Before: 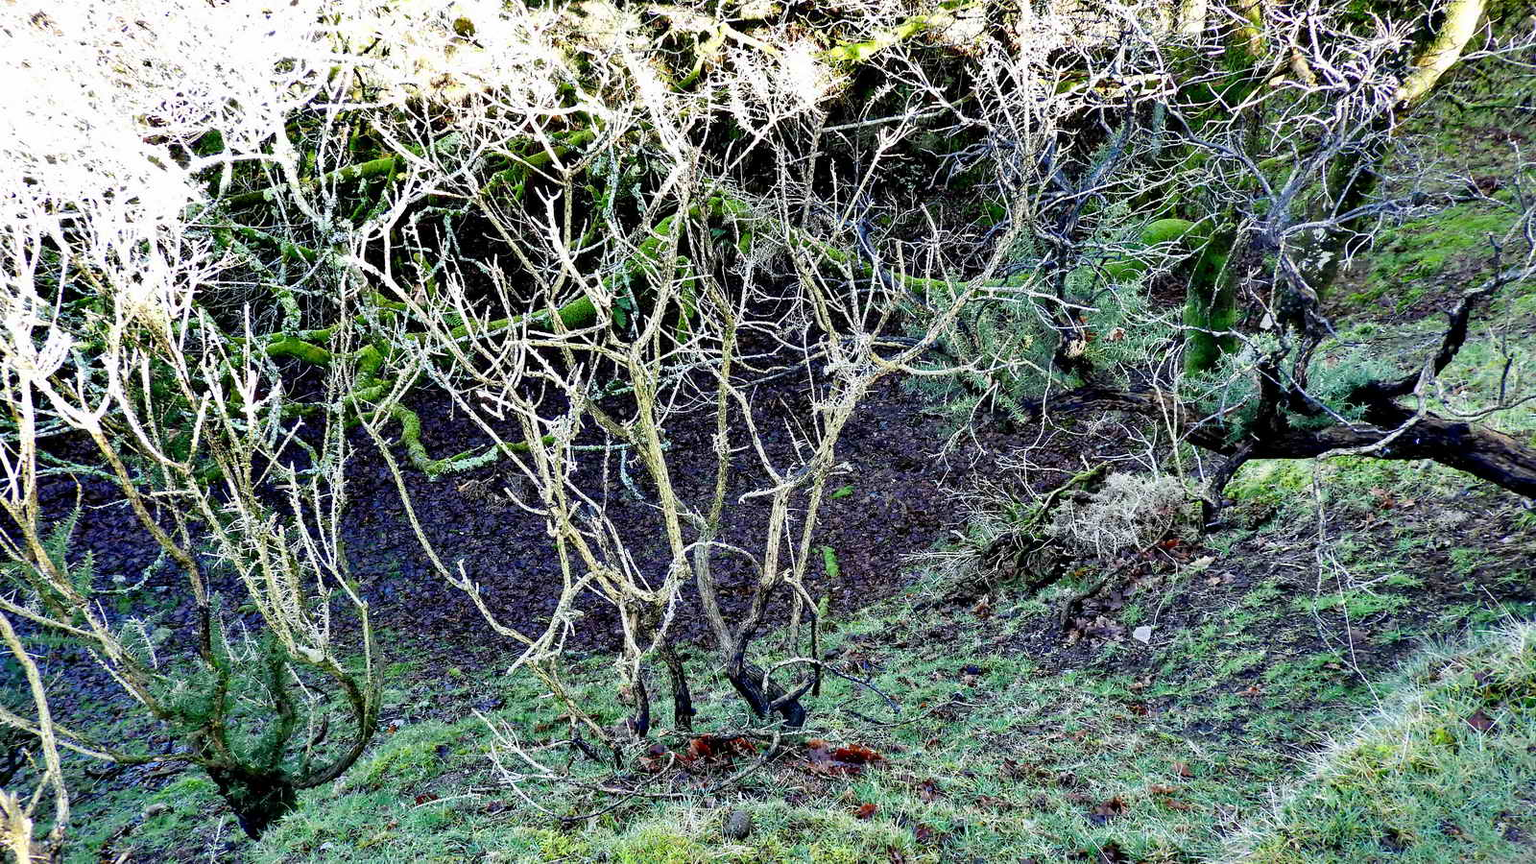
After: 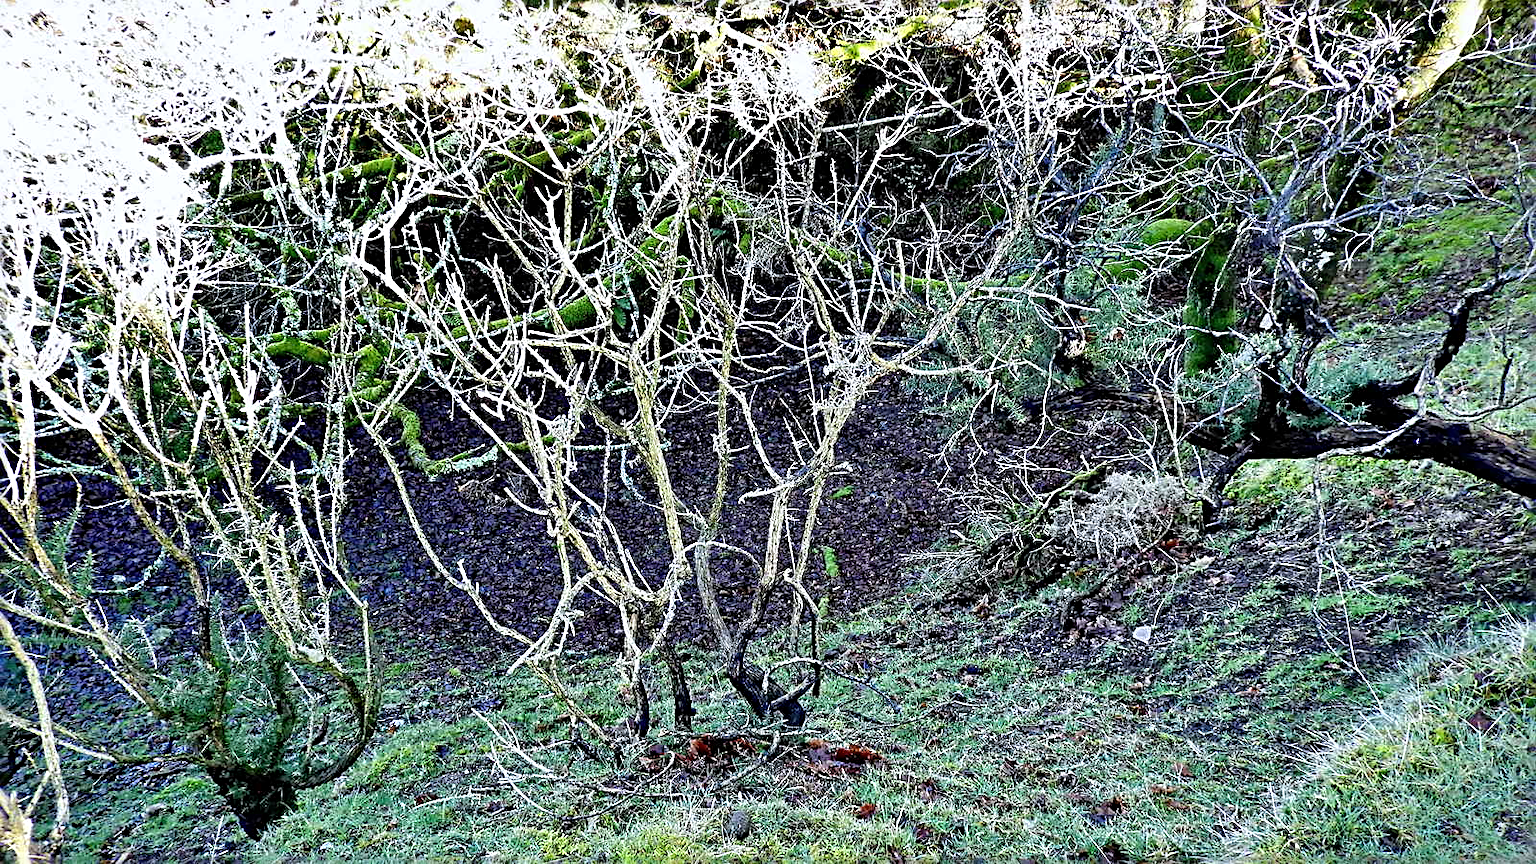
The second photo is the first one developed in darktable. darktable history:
sharpen: radius 2.817, amount 0.715
white balance: red 0.983, blue 1.036
